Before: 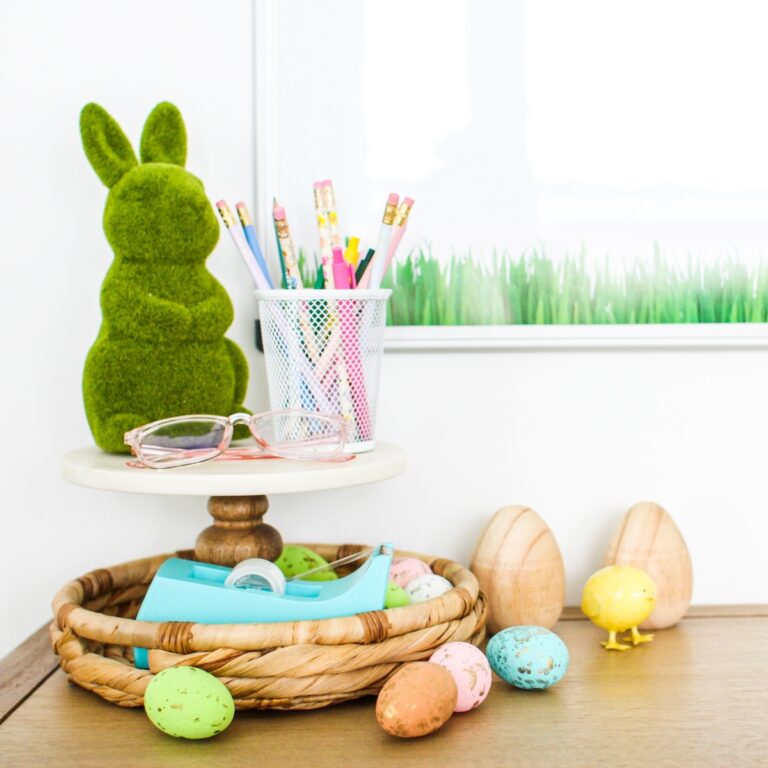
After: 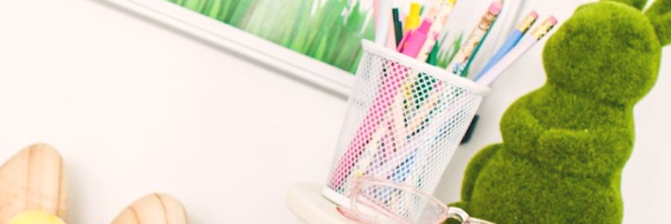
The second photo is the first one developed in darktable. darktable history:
rotate and perspective: rotation -4.98°, automatic cropping off
color balance rgb: shadows lift › hue 87.51°, highlights gain › chroma 1.62%, highlights gain › hue 55.1°, global offset › chroma 0.1%, global offset › hue 253.66°, linear chroma grading › global chroma 0.5%
crop and rotate: angle 16.12°, top 30.835%, bottom 35.653%
